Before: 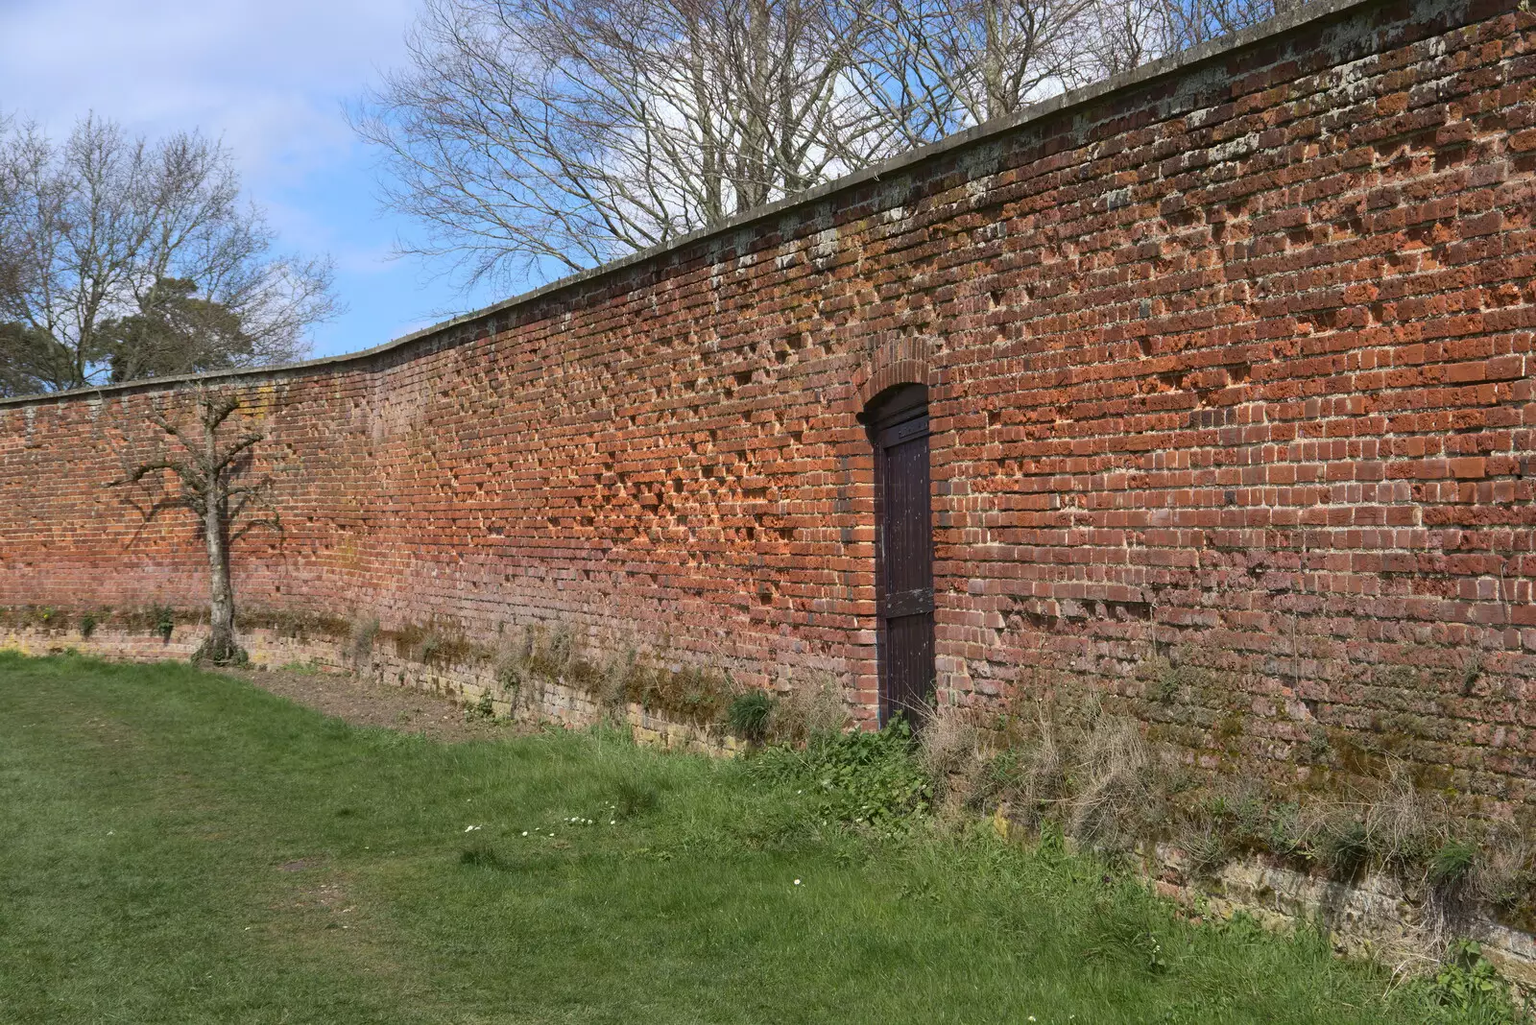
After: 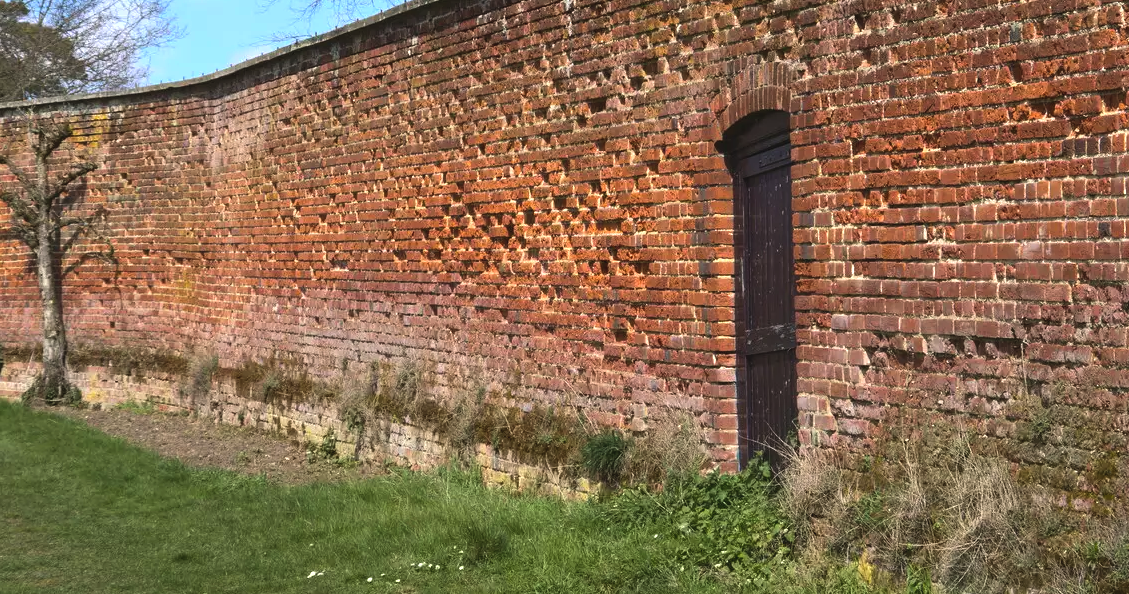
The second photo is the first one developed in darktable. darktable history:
crop: left 11.104%, top 27.13%, right 18.314%, bottom 17.175%
color balance rgb: highlights gain › luminance 1.3%, highlights gain › chroma 0.304%, highlights gain › hue 43.72°, global offset › luminance 0.721%, linear chroma grading › global chroma 15.142%, perceptual saturation grading › global saturation 0.673%, perceptual brilliance grading › highlights 15.689%, perceptual brilliance grading › mid-tones 5.883%, perceptual brilliance grading › shadows -15.73%
